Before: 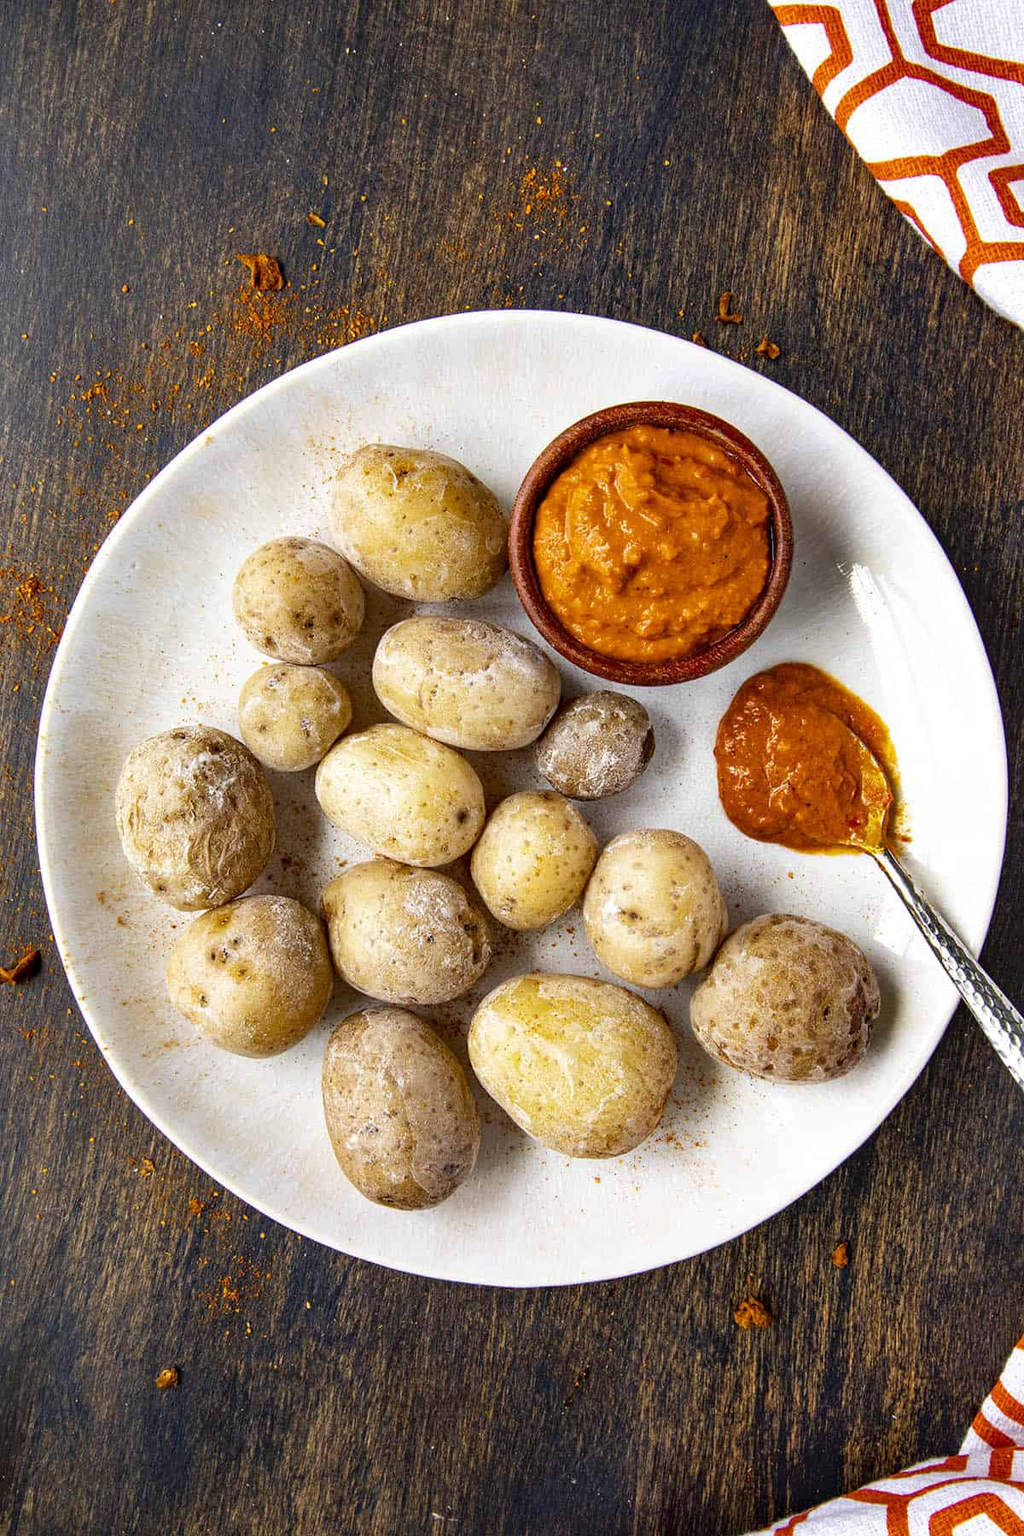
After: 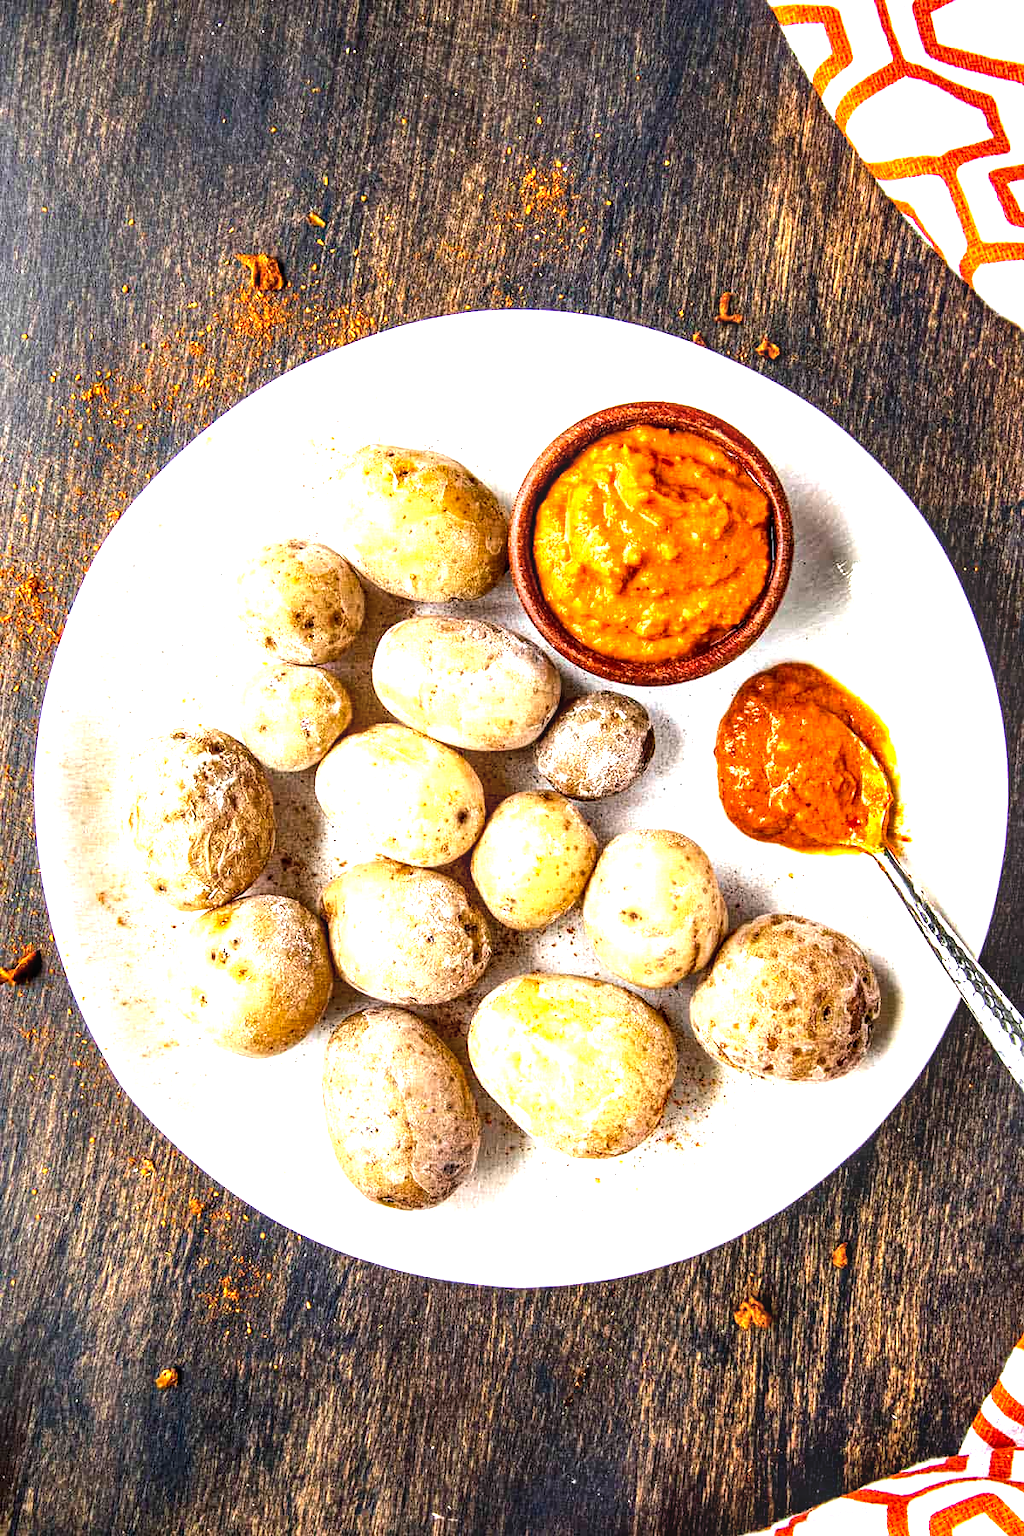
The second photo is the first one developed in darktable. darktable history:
exposure: exposure 0.702 EV, compensate exposure bias true, compensate highlight preservation false
local contrast: detail 130%
tone equalizer: -8 EV -0.777 EV, -7 EV -0.718 EV, -6 EV -0.586 EV, -5 EV -0.38 EV, -3 EV 0.4 EV, -2 EV 0.6 EV, -1 EV 0.693 EV, +0 EV 0.752 EV, edges refinement/feathering 500, mask exposure compensation -1.57 EV, preserve details no
